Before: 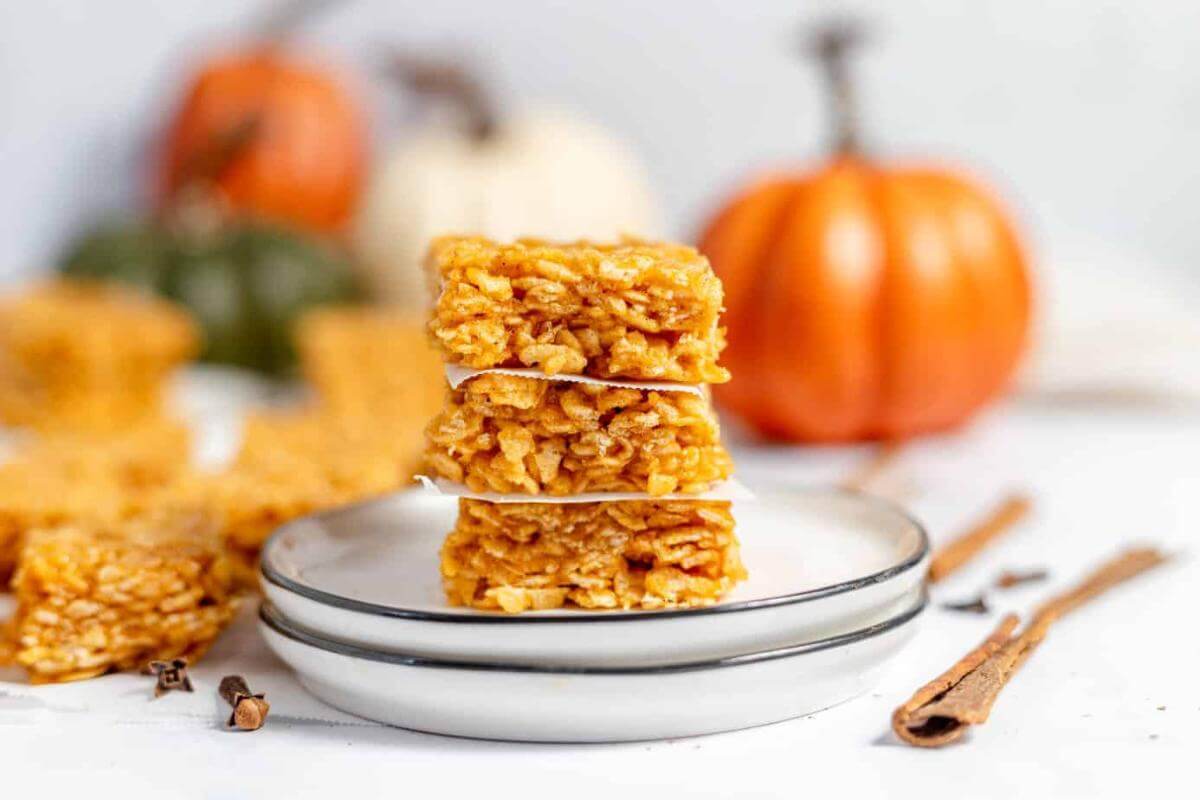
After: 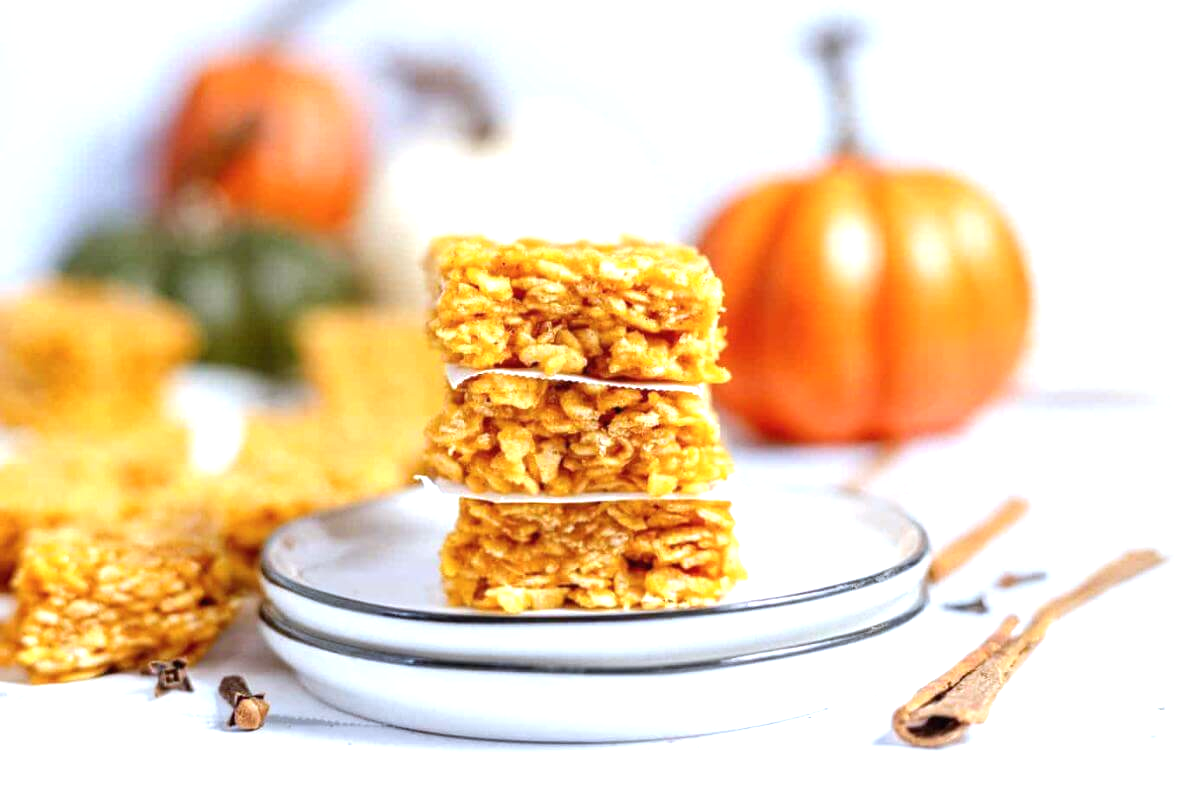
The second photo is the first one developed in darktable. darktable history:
white balance: red 0.931, blue 1.11
color balance: output saturation 98.5%
exposure: black level correction 0, exposure 0.7 EV, compensate exposure bias true, compensate highlight preservation false
